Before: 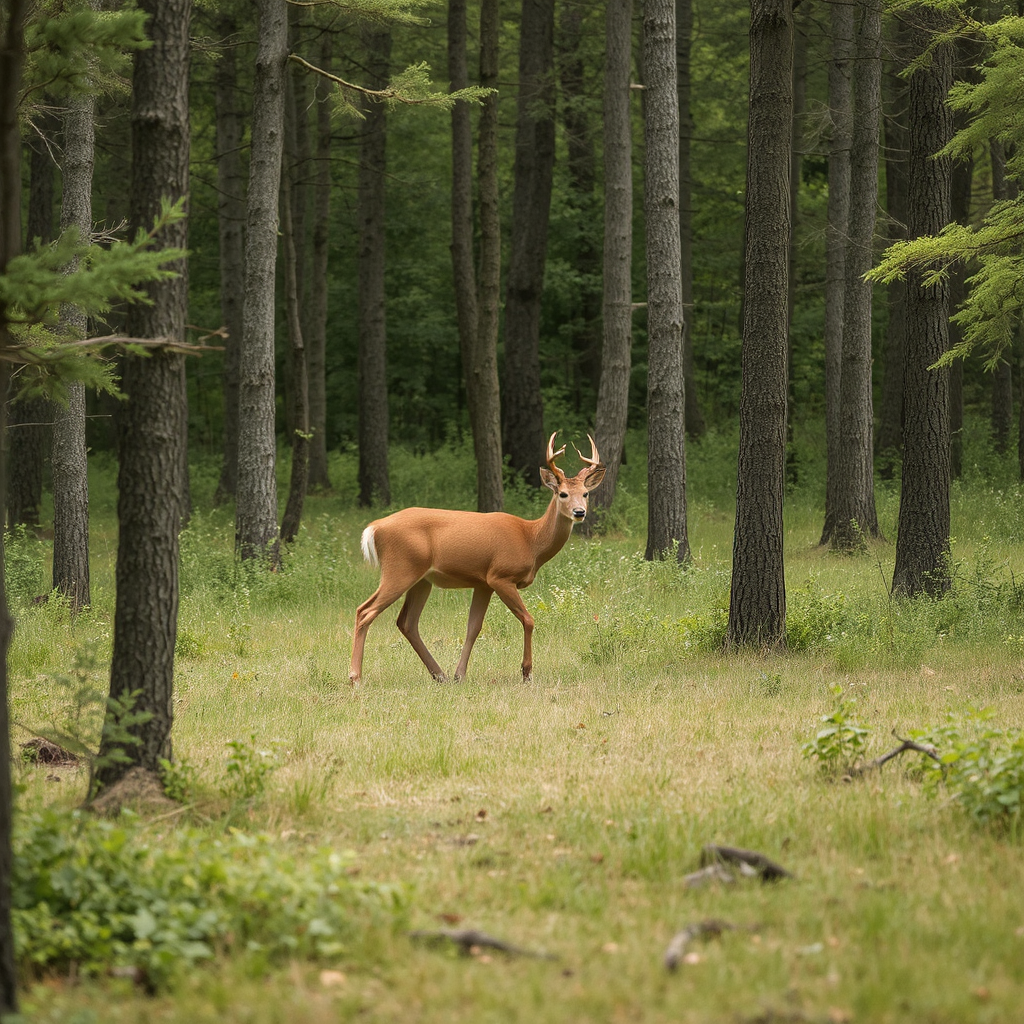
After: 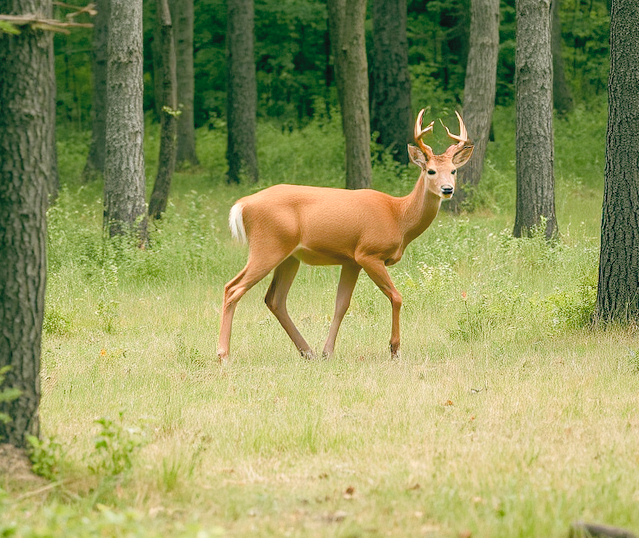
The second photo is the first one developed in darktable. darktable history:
contrast brightness saturation: contrast 0.096, brightness 0.308, saturation 0.147
crop: left 12.975%, top 31.581%, right 24.553%, bottom 15.84%
color balance rgb: global offset › luminance -0.342%, global offset › chroma 0.111%, global offset › hue 164.57°, perceptual saturation grading › global saturation 20%, perceptual saturation grading › highlights -49.233%, perceptual saturation grading › shadows 25.863%
tone equalizer: edges refinement/feathering 500, mask exposure compensation -1.57 EV, preserve details no
